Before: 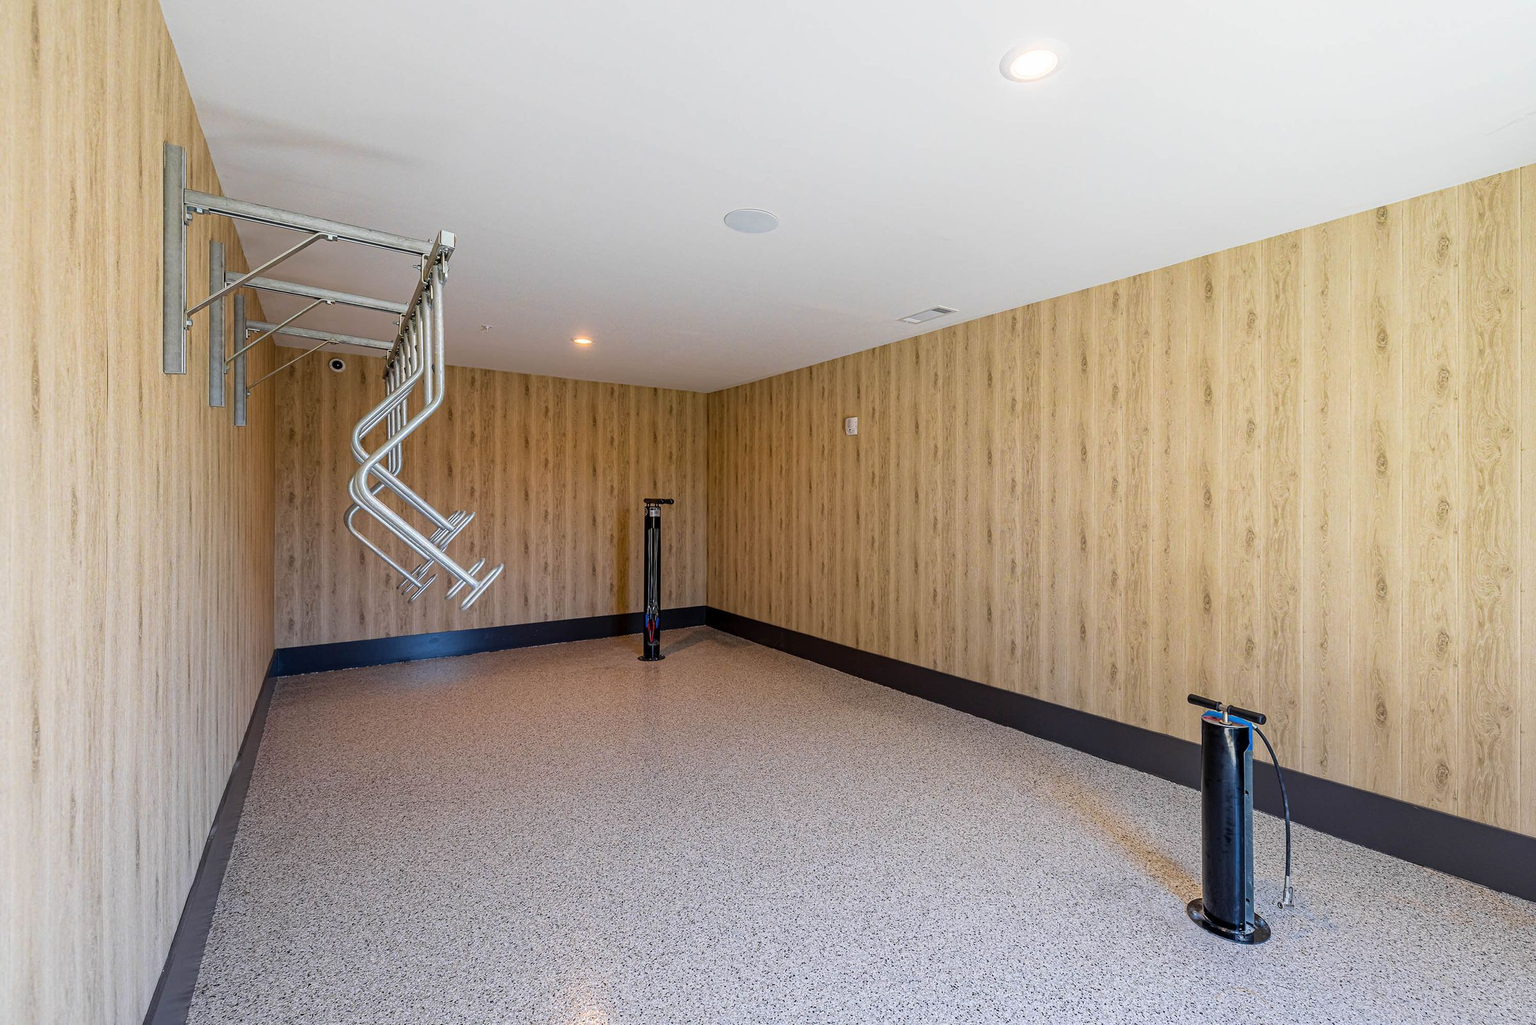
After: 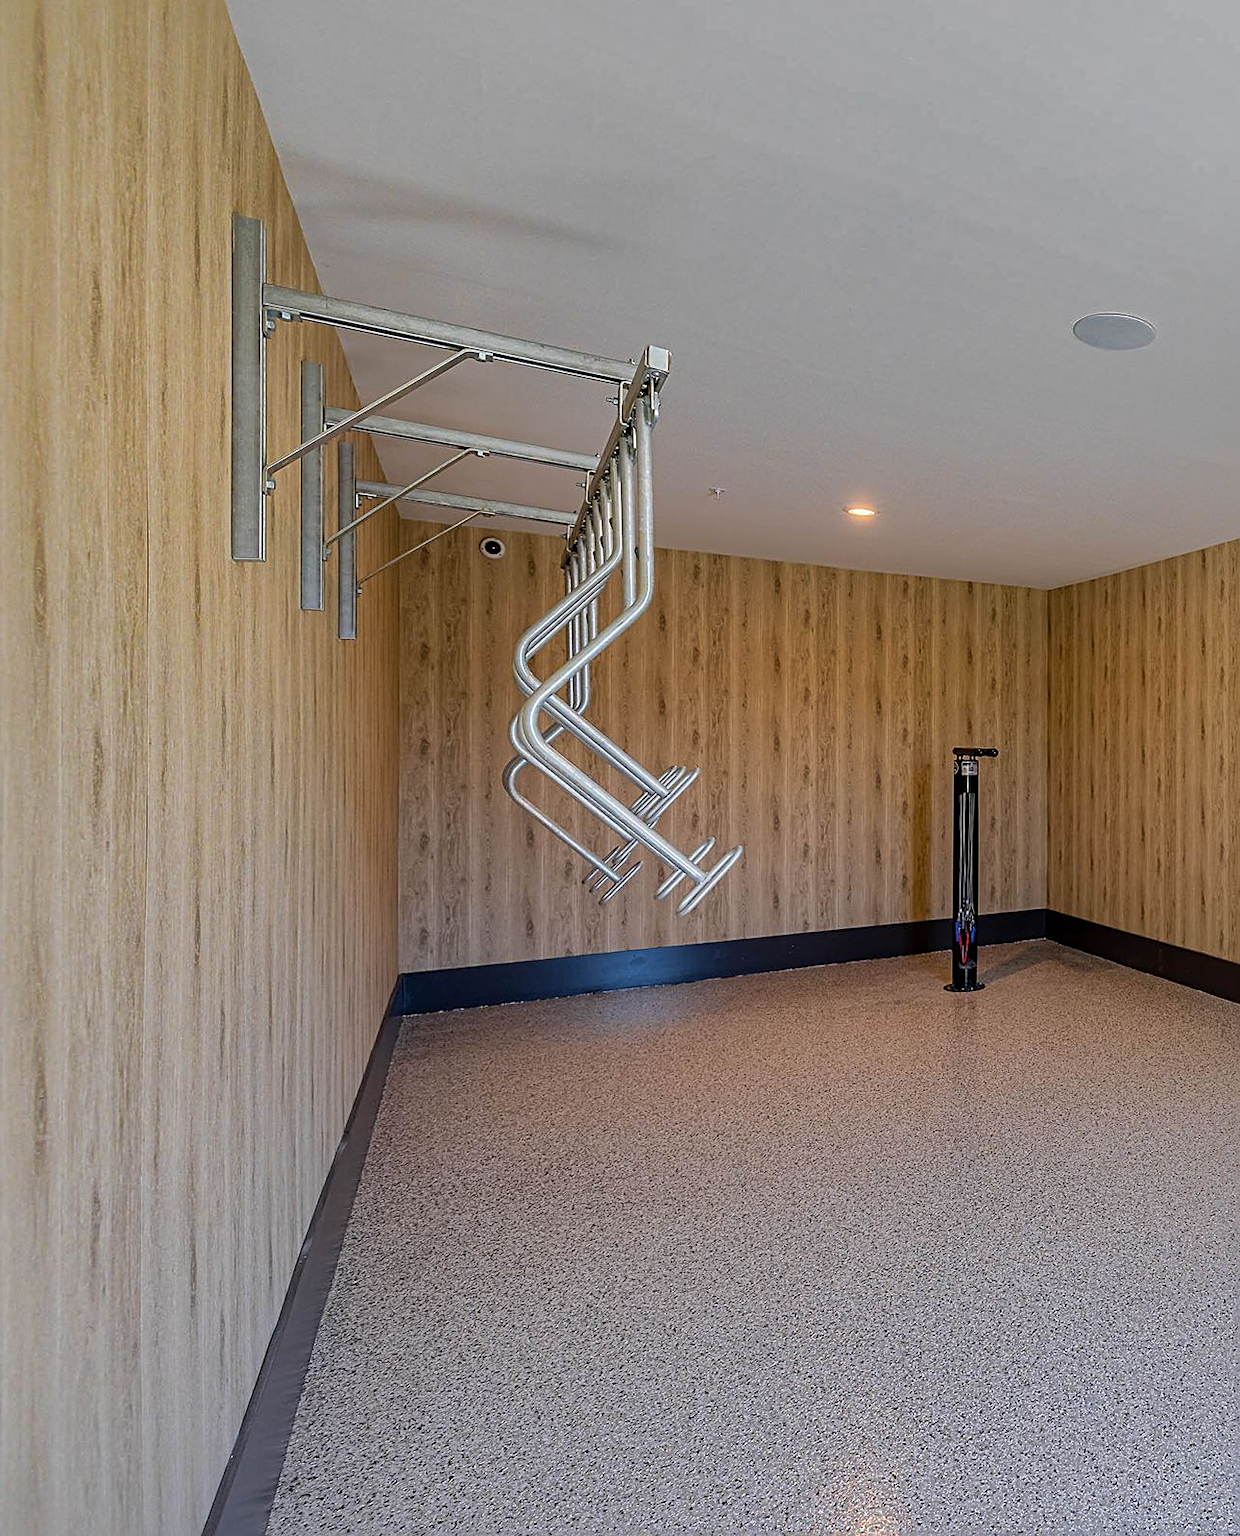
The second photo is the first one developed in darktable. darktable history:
crop: left 0.587%, right 45.588%, bottom 0.086%
shadows and highlights: shadows -19.91, highlights -73.15
sharpen: on, module defaults
